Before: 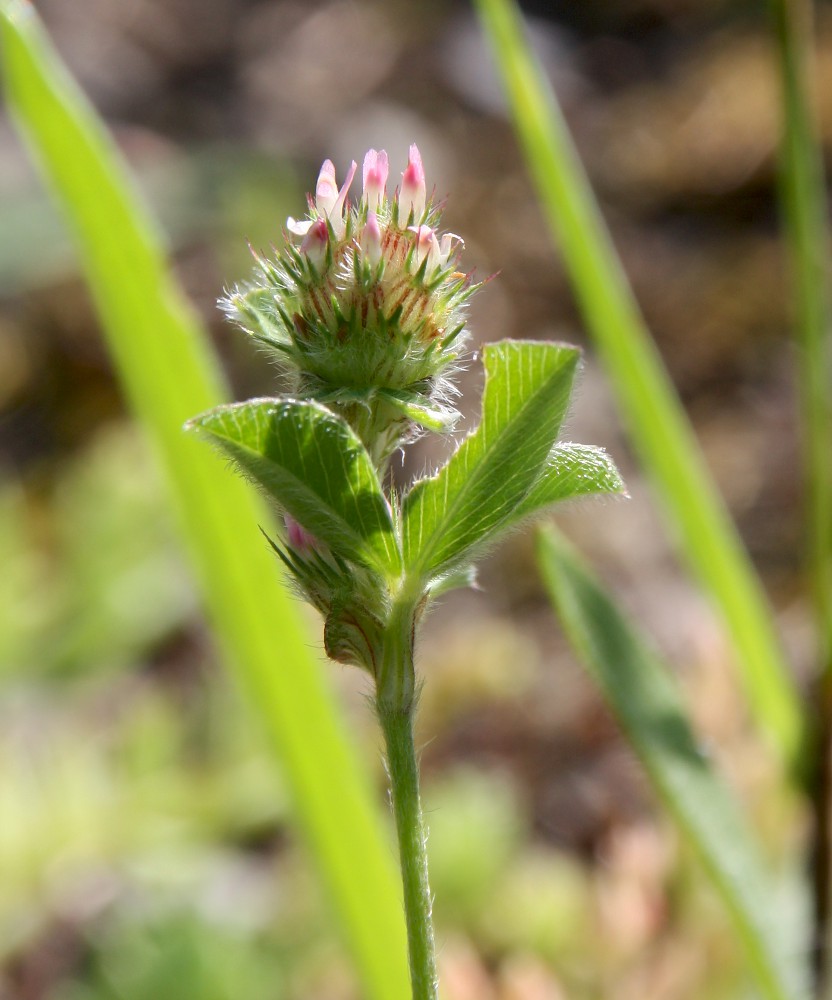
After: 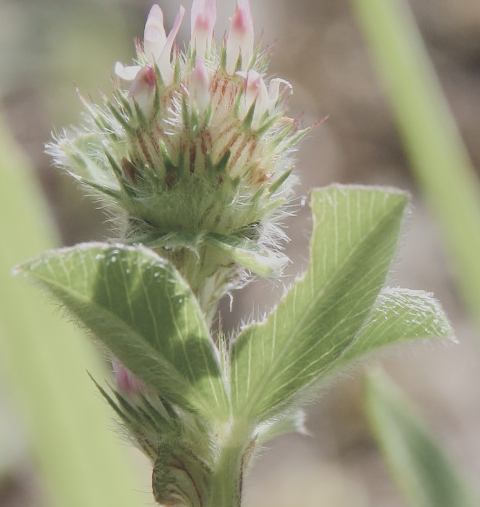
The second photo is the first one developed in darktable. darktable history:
crop: left 20.751%, top 15.554%, right 21.463%, bottom 33.667%
shadows and highlights: shadows 37.82, highlights -27.2, soften with gaussian
contrast brightness saturation: brightness 0.186, saturation -0.487
filmic rgb: black relative exposure -7.65 EV, white relative exposure 4.56 EV, hardness 3.61, add noise in highlights 0, color science v3 (2019), use custom middle-gray values true, contrast in highlights soft
color balance rgb: shadows lift › hue 87.78°, global offset › luminance 0.719%, perceptual saturation grading › global saturation 20%, perceptual saturation grading › highlights -25.458%, perceptual saturation grading › shadows 25.573%, contrast -9.816%
